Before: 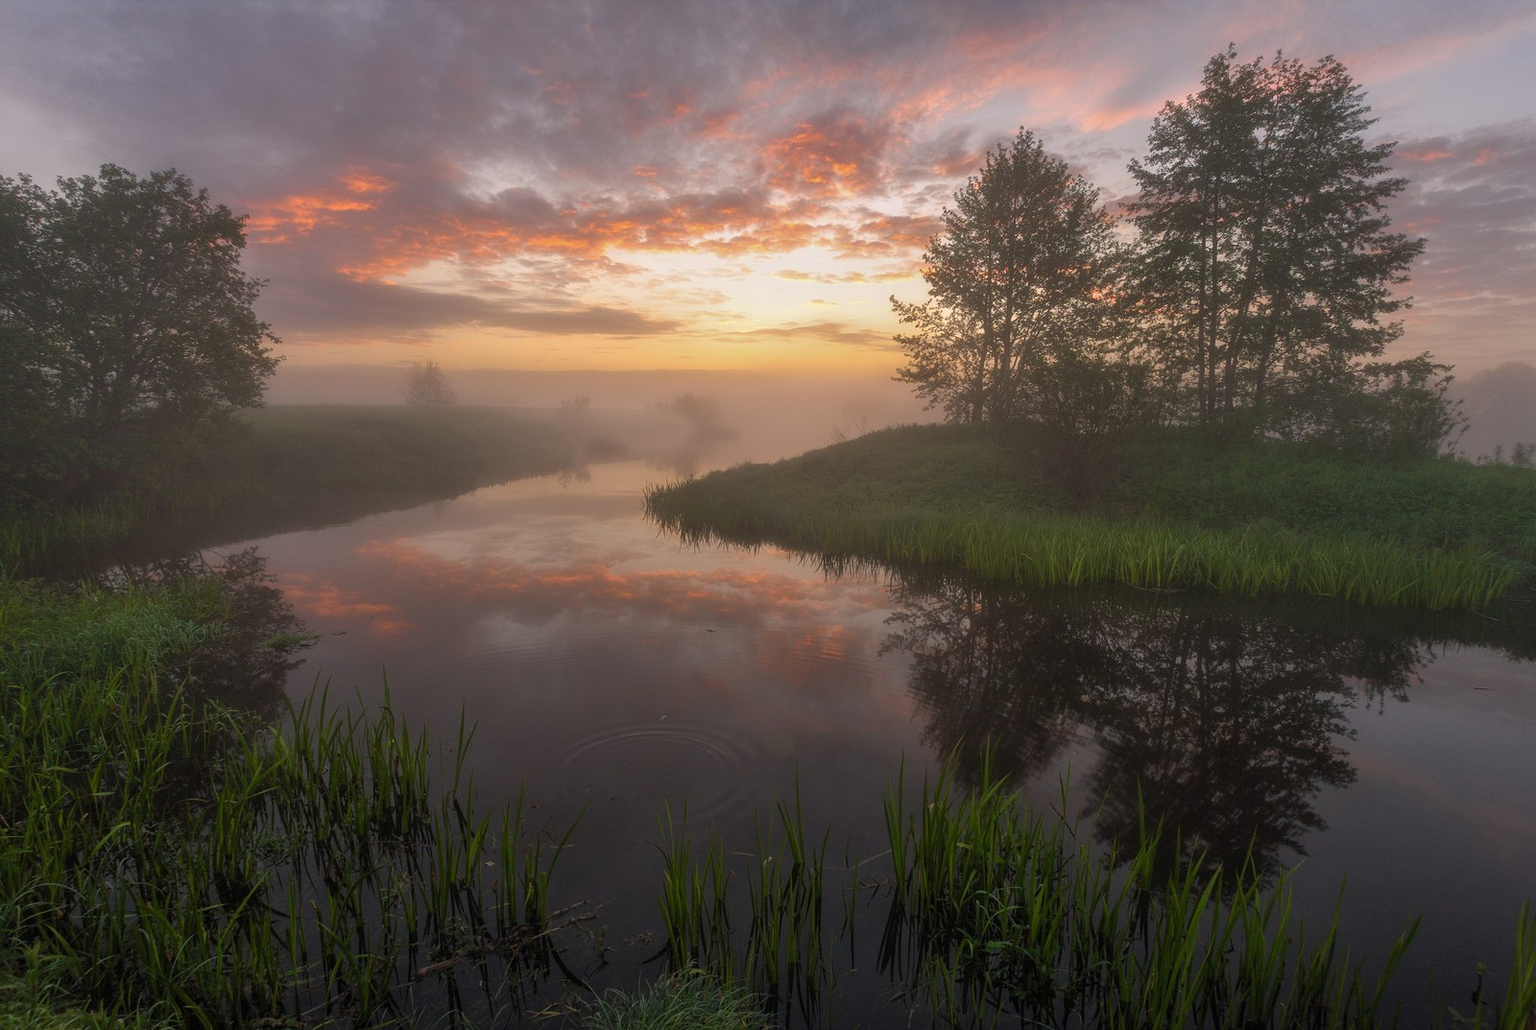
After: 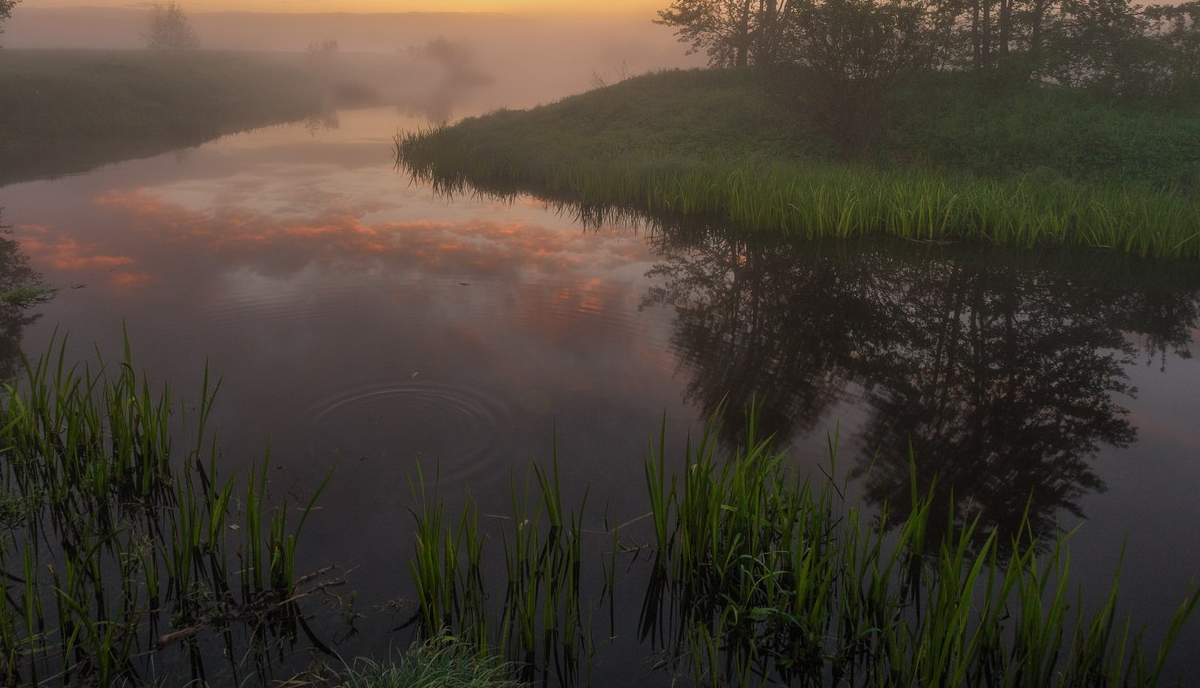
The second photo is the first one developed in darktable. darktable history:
crop and rotate: left 17.304%, top 34.843%, right 7.649%, bottom 1.024%
